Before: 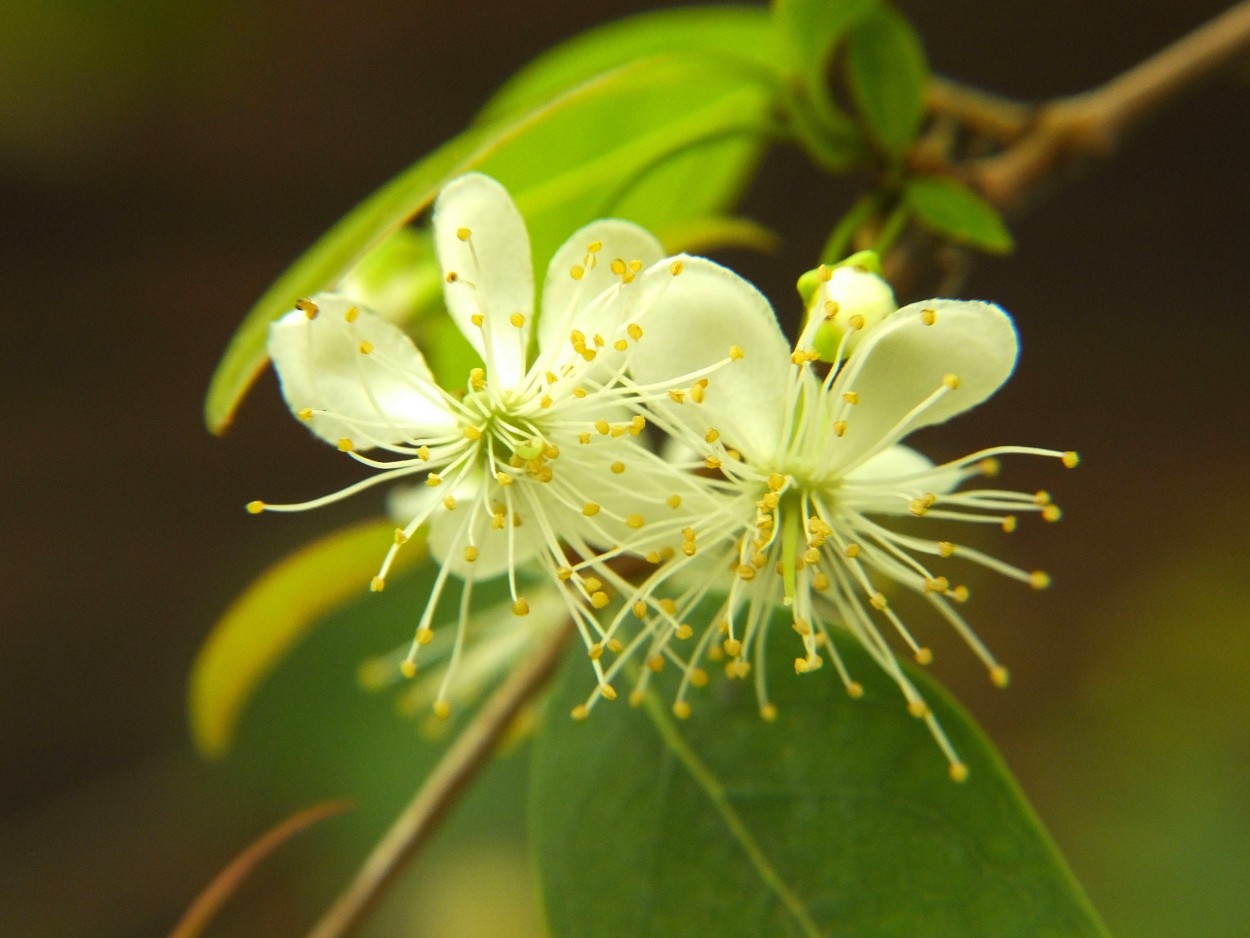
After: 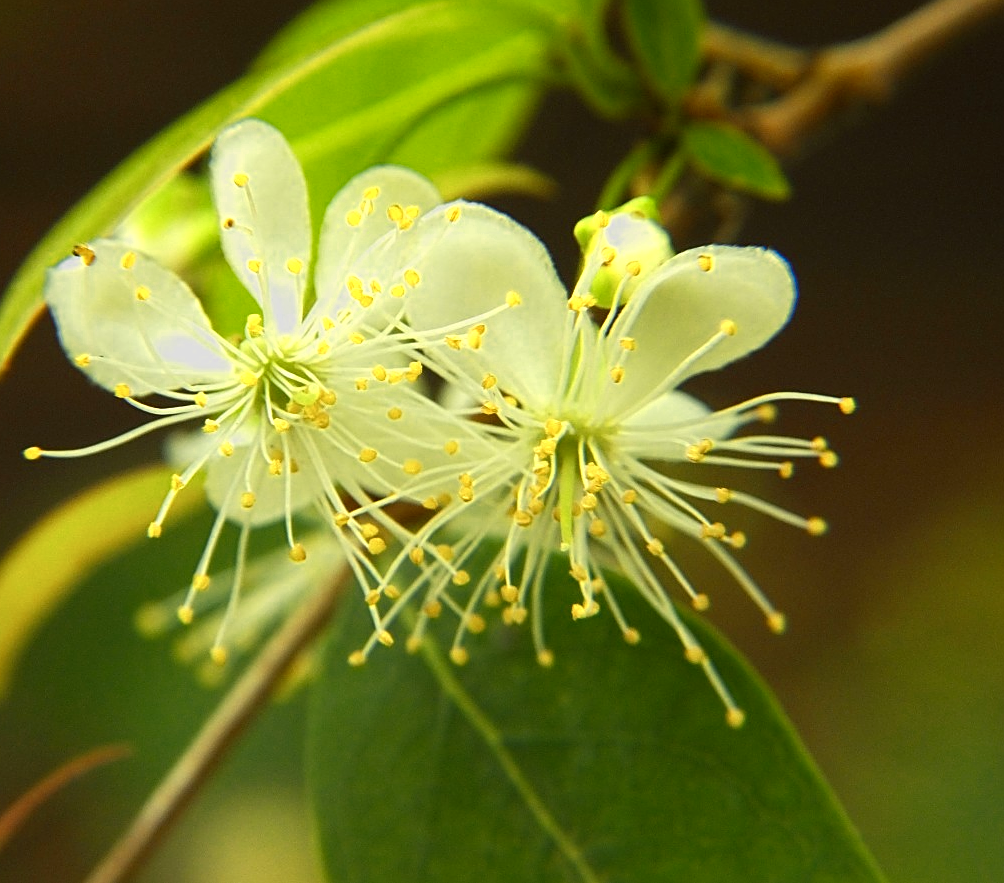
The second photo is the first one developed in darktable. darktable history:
sharpen: on, module defaults
crop and rotate: left 17.981%, top 5.772%, right 1.671%
color zones: curves: ch0 [(0.004, 0.305) (0.261, 0.623) (0.389, 0.399) (0.708, 0.571) (0.947, 0.34)]; ch1 [(0.025, 0.645) (0.229, 0.584) (0.326, 0.551) (0.484, 0.262) (0.757, 0.643)]
exposure: exposure -0.432 EV, compensate highlight preservation false
